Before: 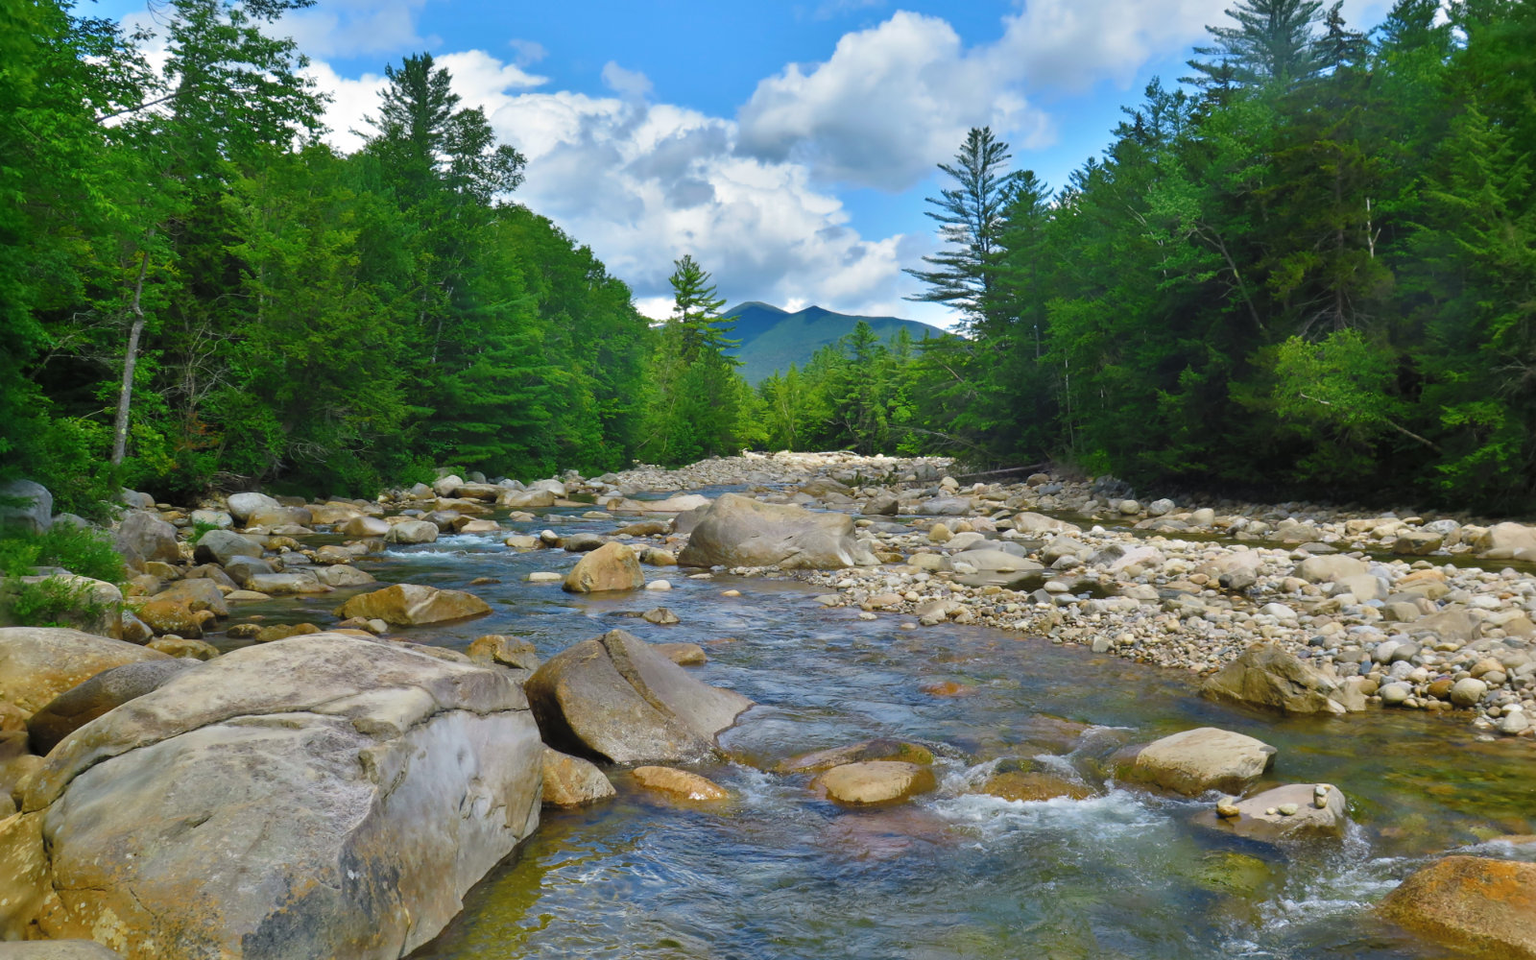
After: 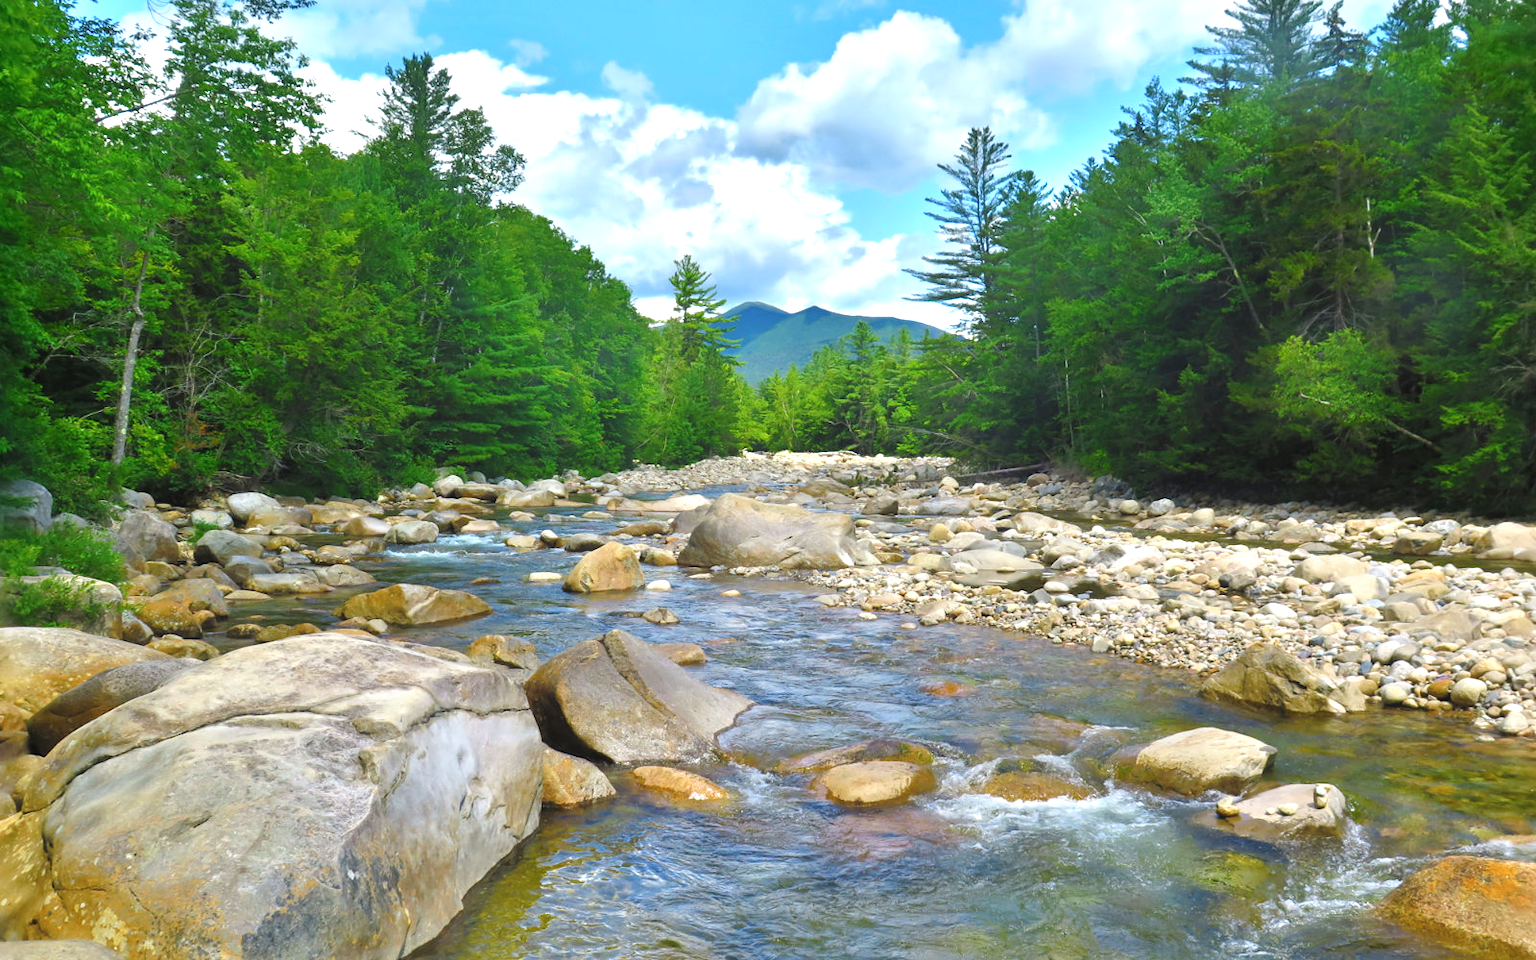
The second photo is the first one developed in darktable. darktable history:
exposure: exposure 0.785 EV, compensate highlight preservation false
contrast equalizer: y [[0.5, 0.5, 0.472, 0.5, 0.5, 0.5], [0.5 ×6], [0.5 ×6], [0 ×6], [0 ×6]]
base curve: curves: ch0 [(0, 0) (0.989, 0.992)], preserve colors none
